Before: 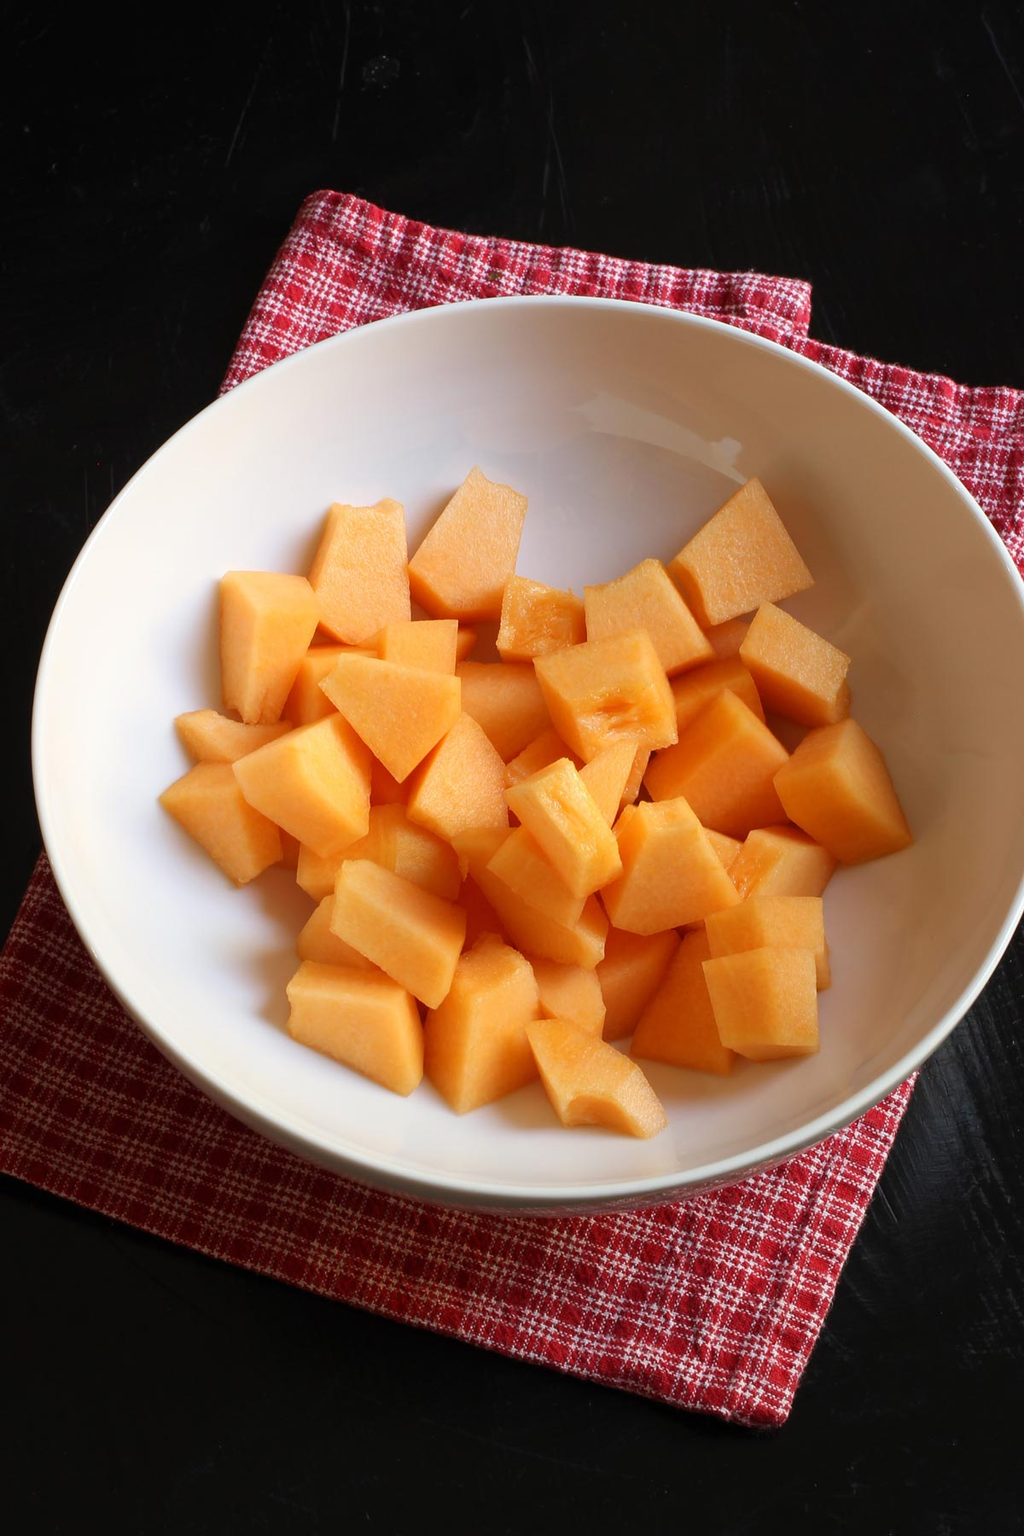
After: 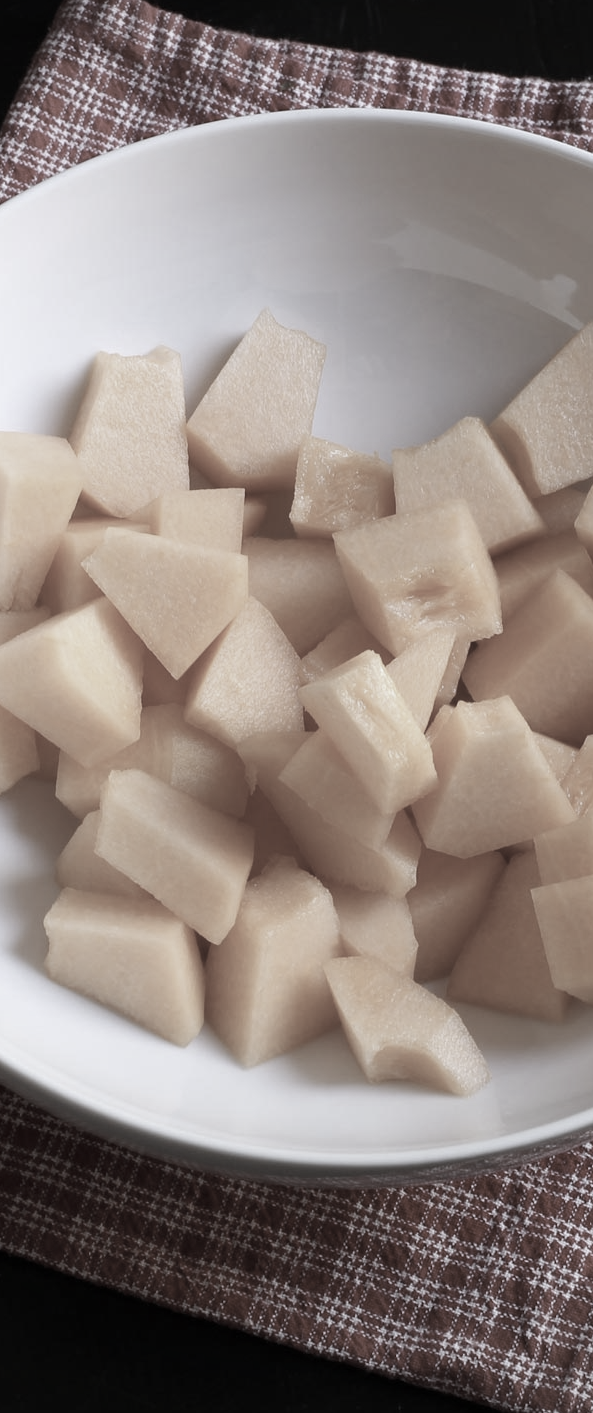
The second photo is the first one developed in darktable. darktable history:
color correction: saturation 0.2
crop and rotate: angle 0.02°, left 24.353%, top 13.219%, right 26.156%, bottom 8.224%
vignetting: fall-off radius 81.94%
white balance: red 0.967, blue 1.119, emerald 0.756
